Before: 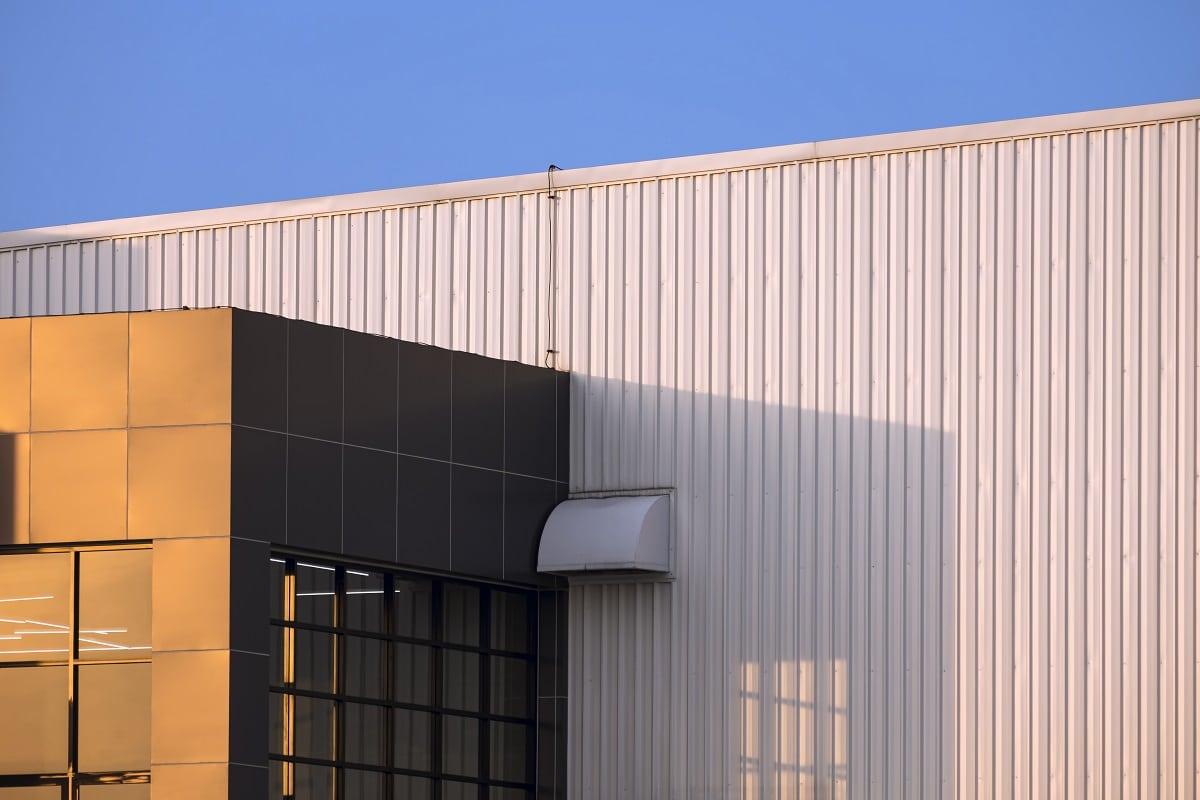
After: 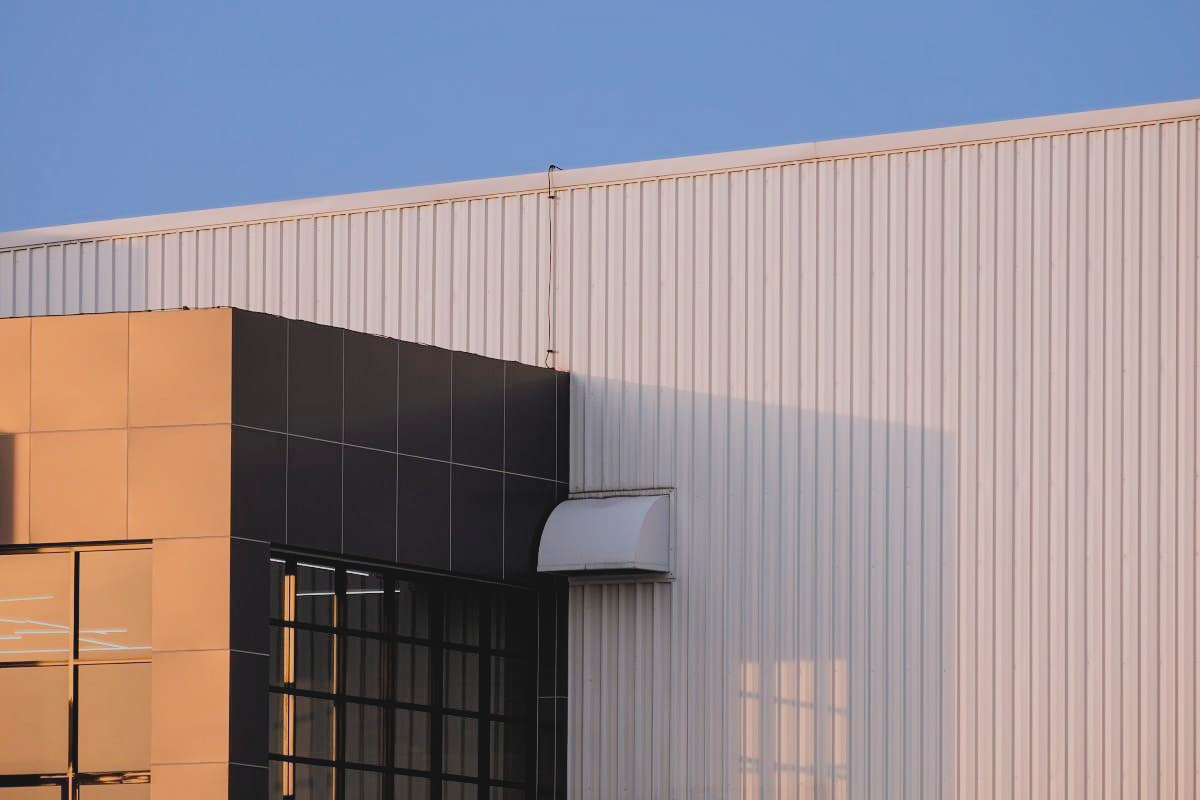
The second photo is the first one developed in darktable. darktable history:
filmic rgb: middle gray luminance 29.8%, black relative exposure -9.03 EV, white relative exposure 6.99 EV, threshold 5.96 EV, target black luminance 0%, hardness 2.97, latitude 2.57%, contrast 0.96, highlights saturation mix 6.4%, shadows ↔ highlights balance 12%, enable highlight reconstruction true
tone curve: curves: ch0 [(0, 0.068) (1, 0.961)], preserve colors none
exposure: black level correction 0, exposure 0.395 EV, compensate exposure bias true, compensate highlight preservation false
